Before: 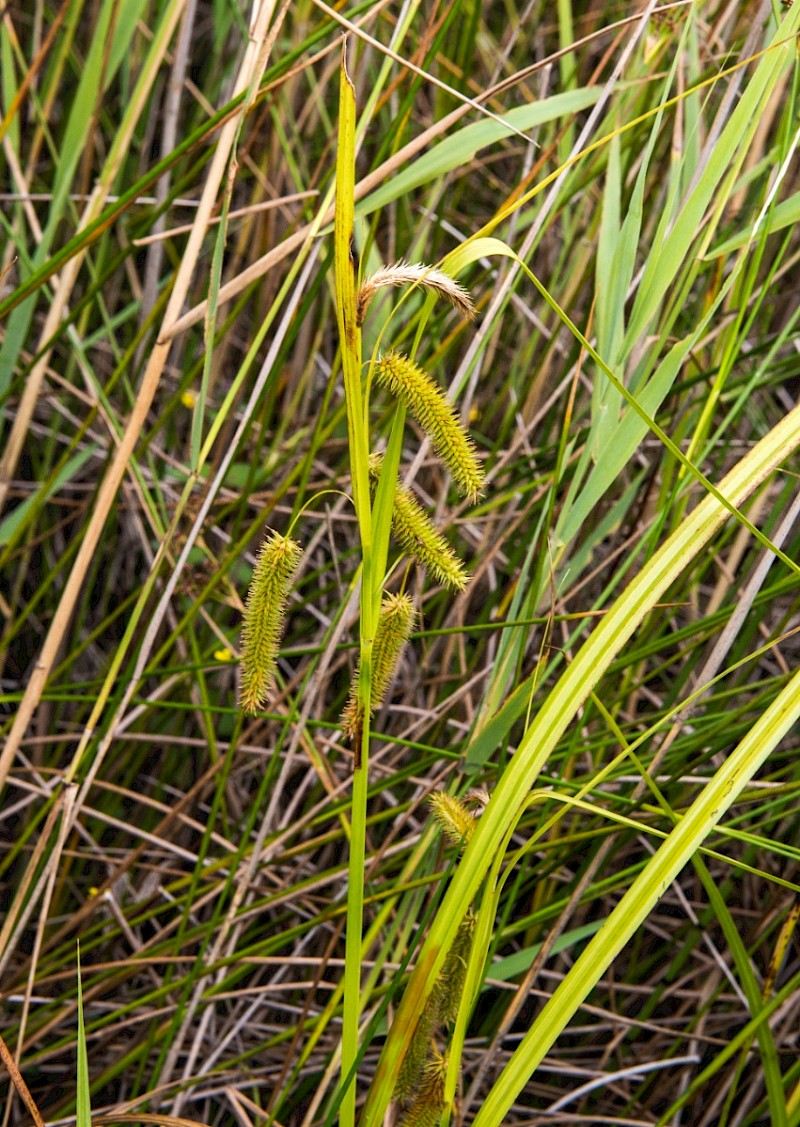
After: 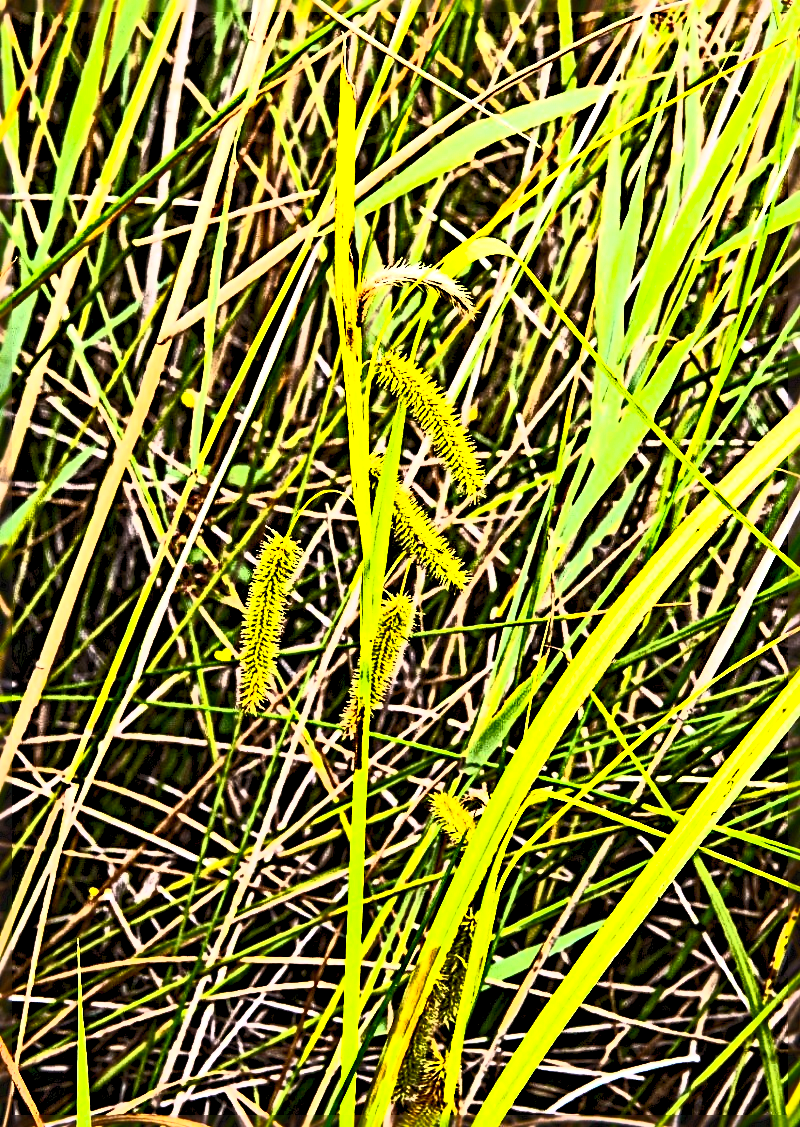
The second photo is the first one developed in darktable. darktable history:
contrast brightness saturation: contrast 0.813, brightness 0.587, saturation 0.577
base curve: curves: ch0 [(0, 0) (0.472, 0.455) (1, 1)], preserve colors none
tone equalizer: -8 EV -0.395 EV, -7 EV -0.372 EV, -6 EV -0.335 EV, -5 EV -0.221 EV, -3 EV 0.225 EV, -2 EV 0.352 EV, -1 EV 0.375 EV, +0 EV 0.401 EV, edges refinement/feathering 500, mask exposure compensation -1.57 EV, preserve details no
sharpen: radius 6.298, amount 1.795, threshold 0.009
